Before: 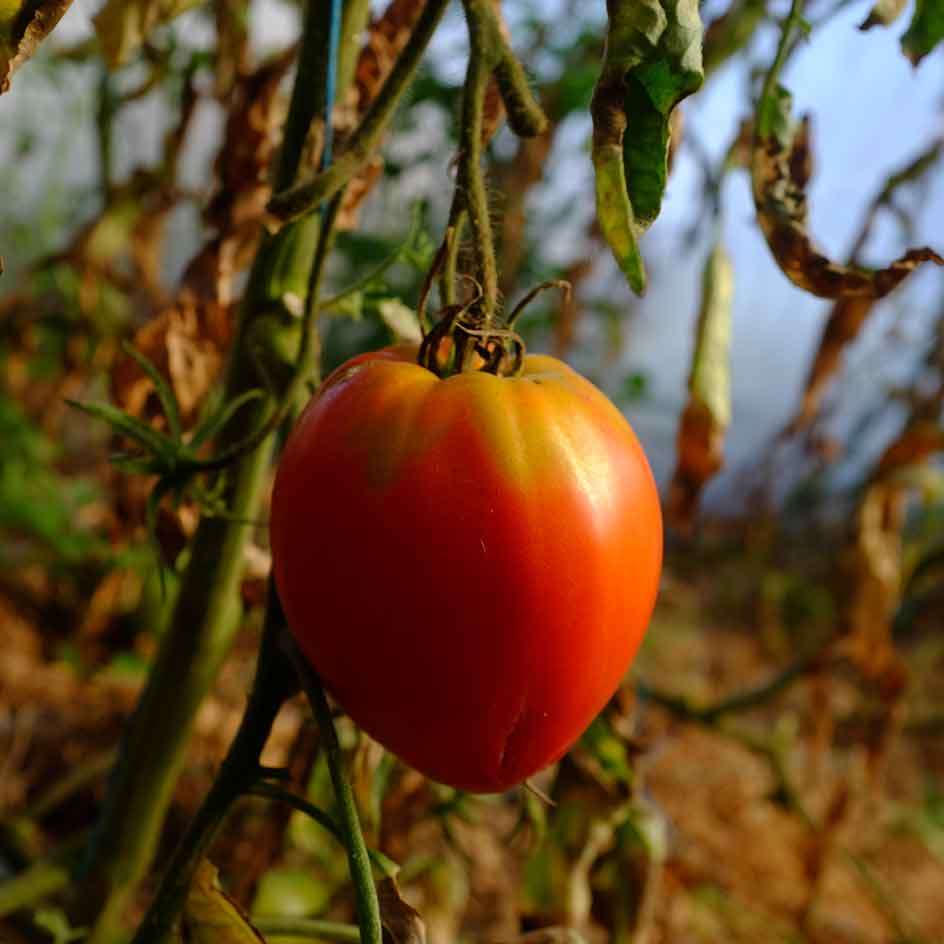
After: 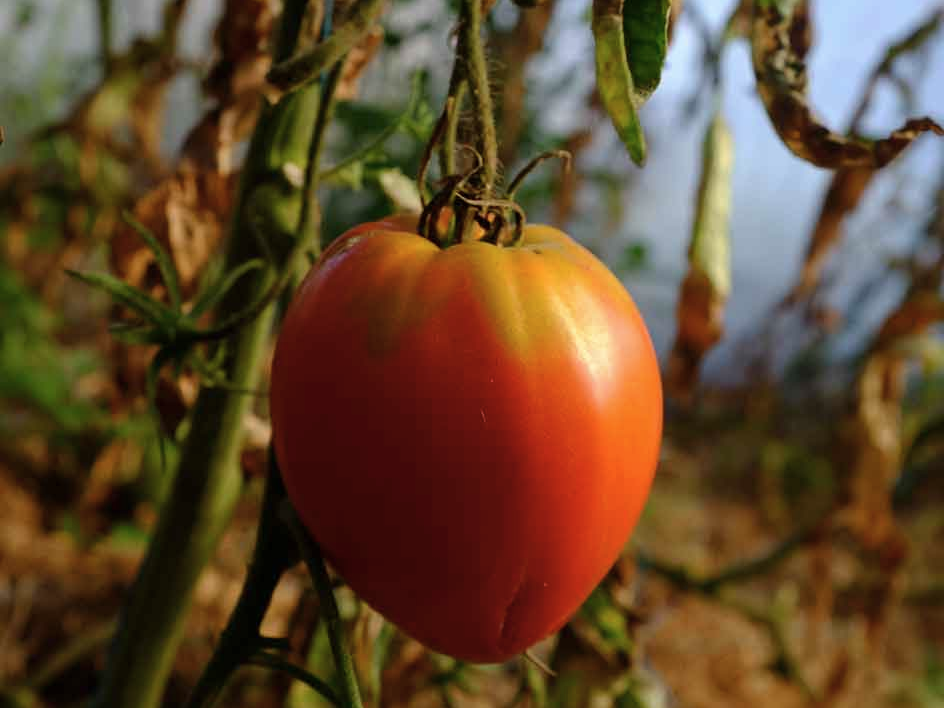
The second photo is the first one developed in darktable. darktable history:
contrast brightness saturation: saturation -0.1
color balance rgb: global vibrance 6.81%, saturation formula JzAzBz (2021)
crop: top 13.819%, bottom 11.169%
